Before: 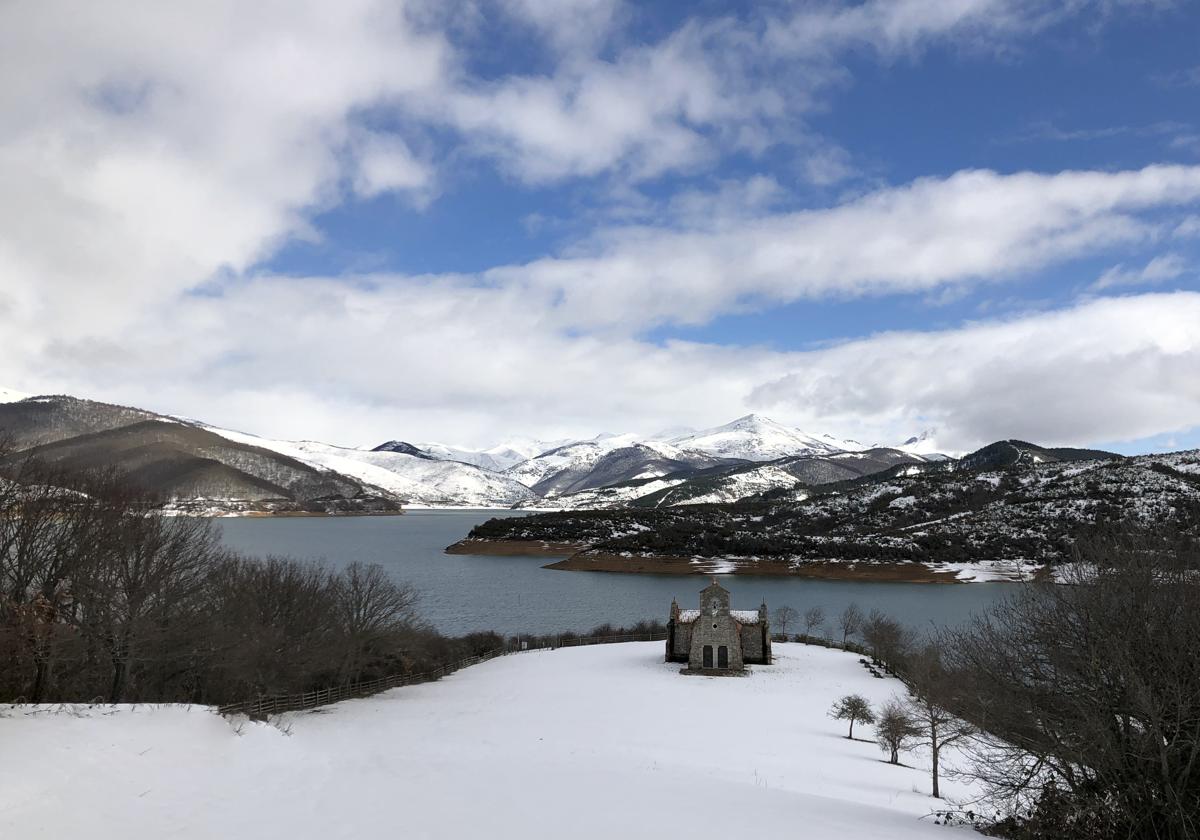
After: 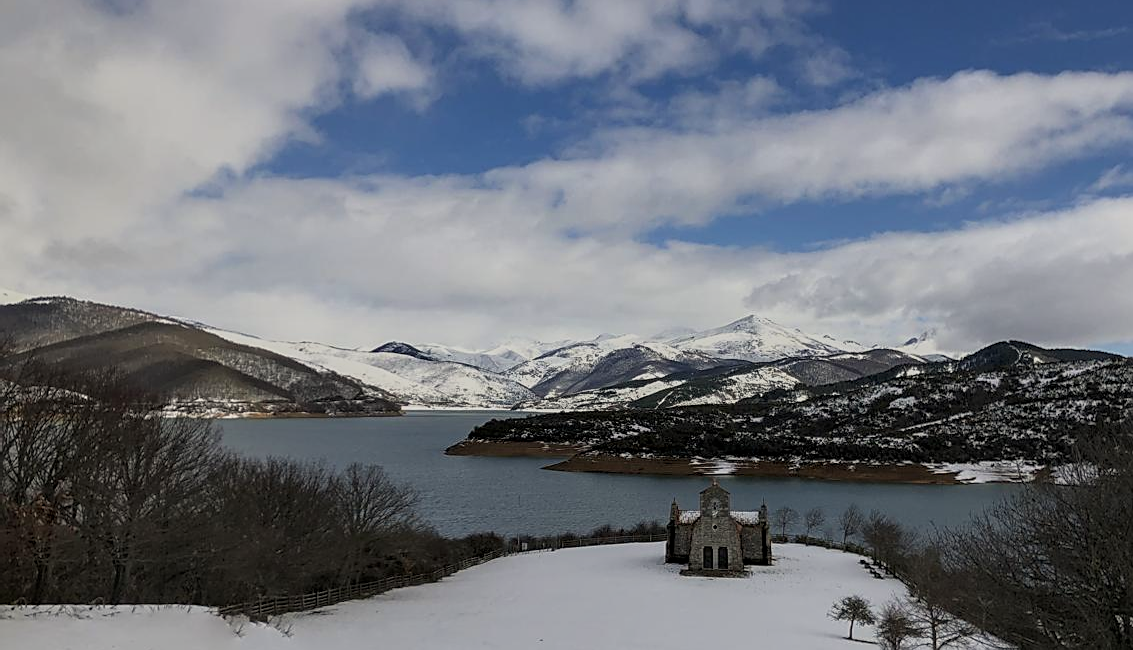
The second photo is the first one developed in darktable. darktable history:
local contrast: on, module defaults
crop and rotate: angle 0.045°, top 11.825%, right 5.467%, bottom 10.705%
exposure: black level correction 0, exposure -0.737 EV, compensate exposure bias true, compensate highlight preservation false
tone equalizer: edges refinement/feathering 500, mask exposure compensation -1.57 EV, preserve details no
sharpen: on, module defaults
color correction: highlights b* 2.99
velvia: strength 14.47%
